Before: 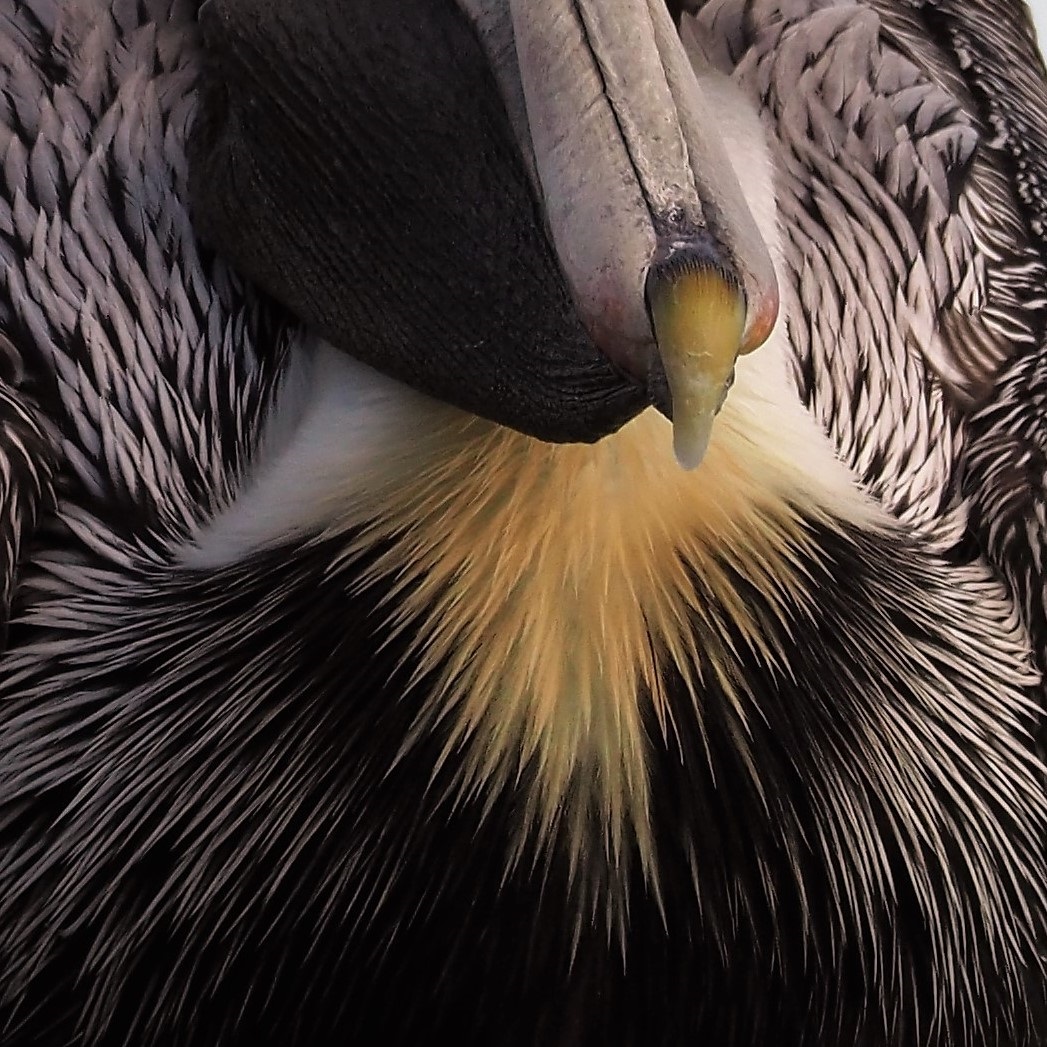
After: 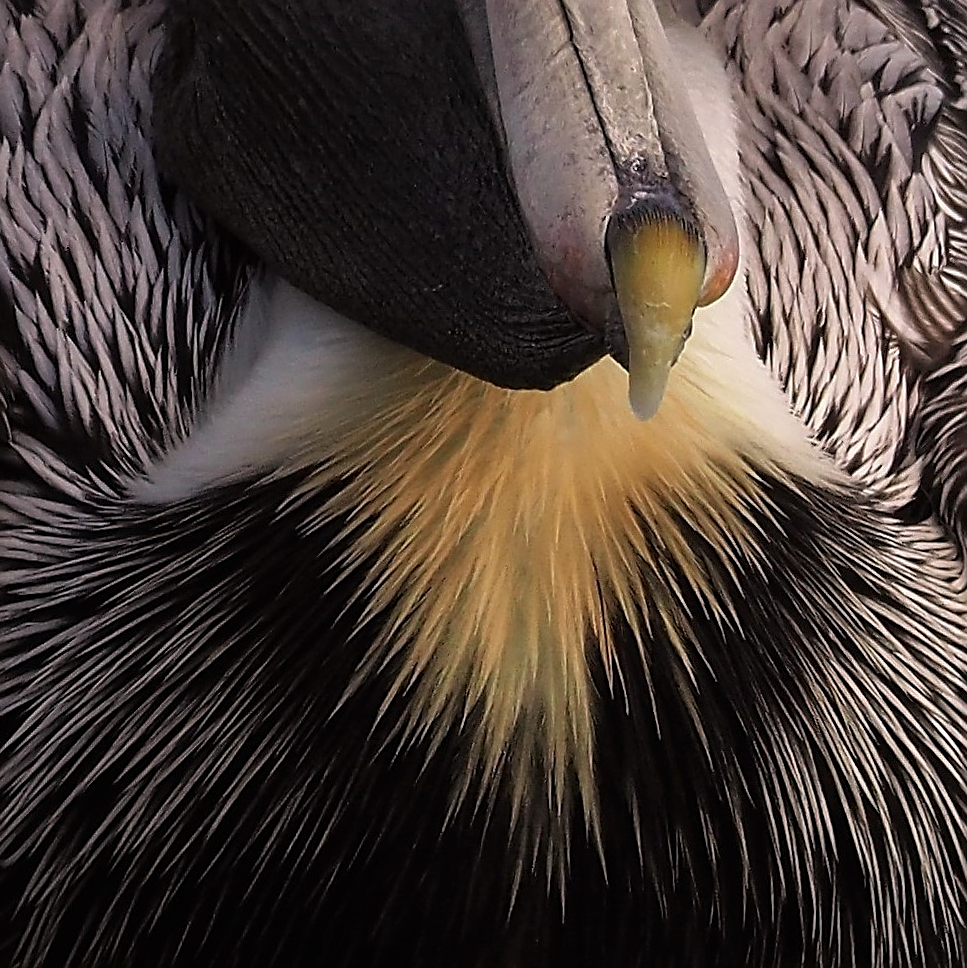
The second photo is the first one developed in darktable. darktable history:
exposure: compensate highlight preservation false
crop and rotate: angle -1.83°, left 3.133%, top 3.912%, right 1.541%, bottom 0.719%
sharpen: on, module defaults
